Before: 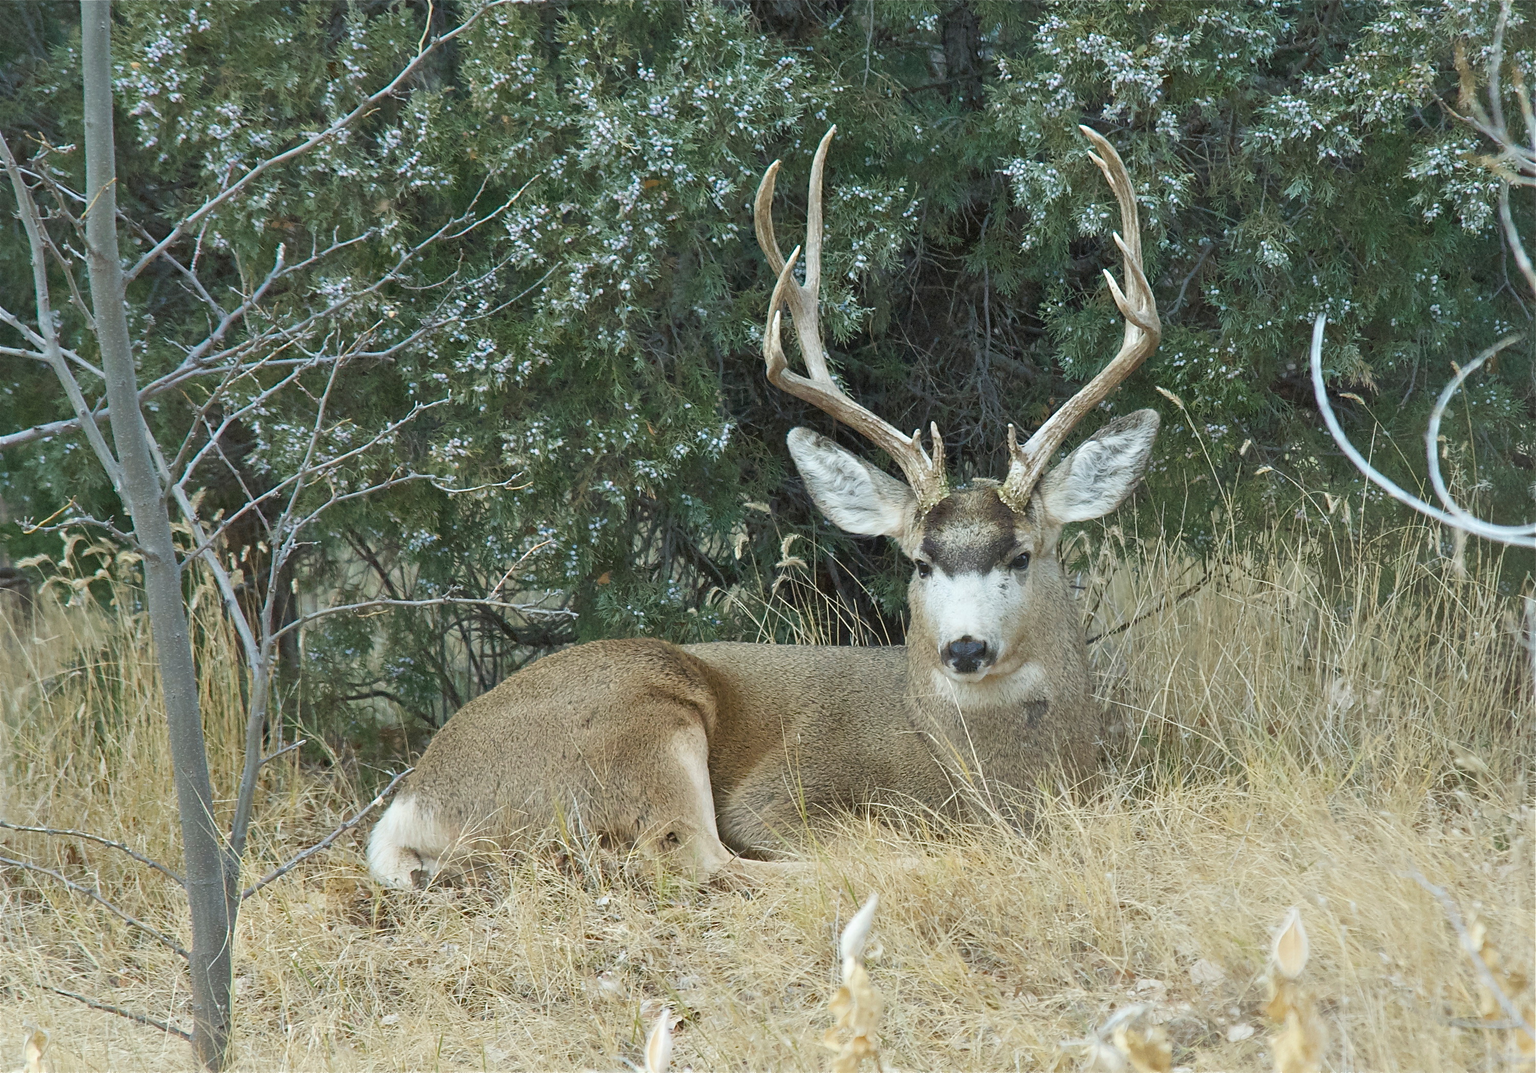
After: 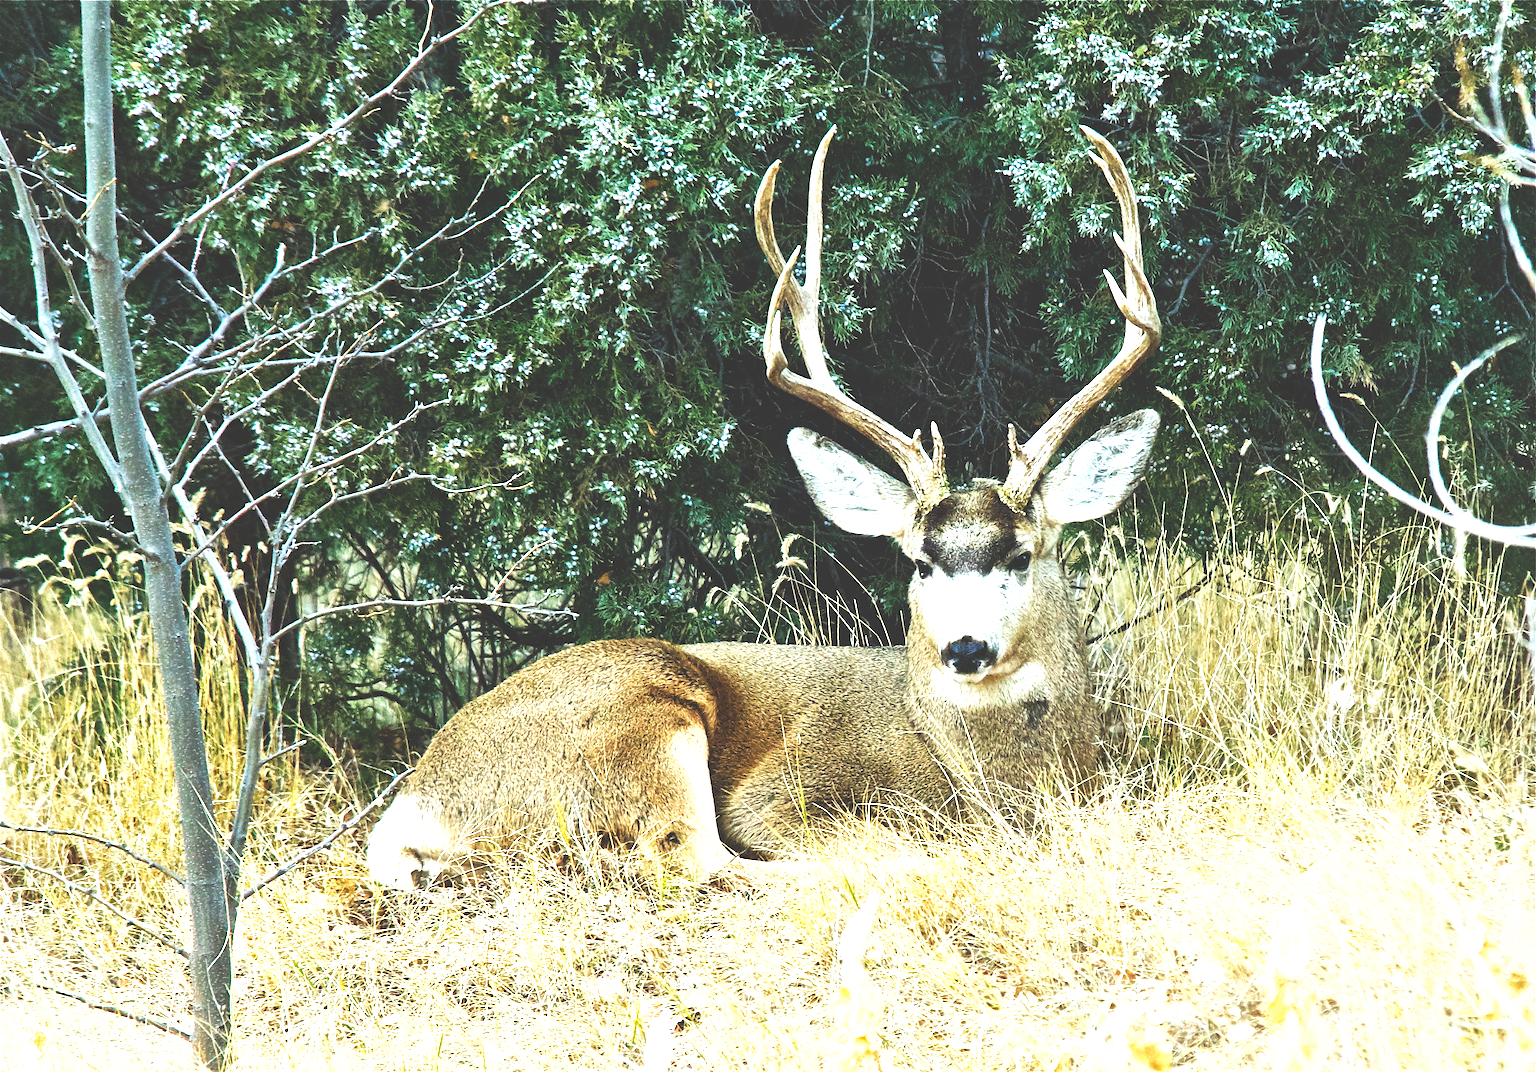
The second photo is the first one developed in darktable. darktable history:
exposure: black level correction 0, exposure 1.101 EV, compensate highlight preservation false
local contrast: mode bilateral grid, contrast 20, coarseness 49, detail 132%, midtone range 0.2
base curve: curves: ch0 [(0, 0.036) (0.083, 0.04) (0.804, 1)], preserve colors none
tone curve: curves: ch0 [(0, 0) (0.003, 0.013) (0.011, 0.02) (0.025, 0.037) (0.044, 0.068) (0.069, 0.108) (0.1, 0.138) (0.136, 0.168) (0.177, 0.203) (0.224, 0.241) (0.277, 0.281) (0.335, 0.328) (0.399, 0.382) (0.468, 0.448) (0.543, 0.519) (0.623, 0.603) (0.709, 0.705) (0.801, 0.808) (0.898, 0.903) (1, 1)], preserve colors none
